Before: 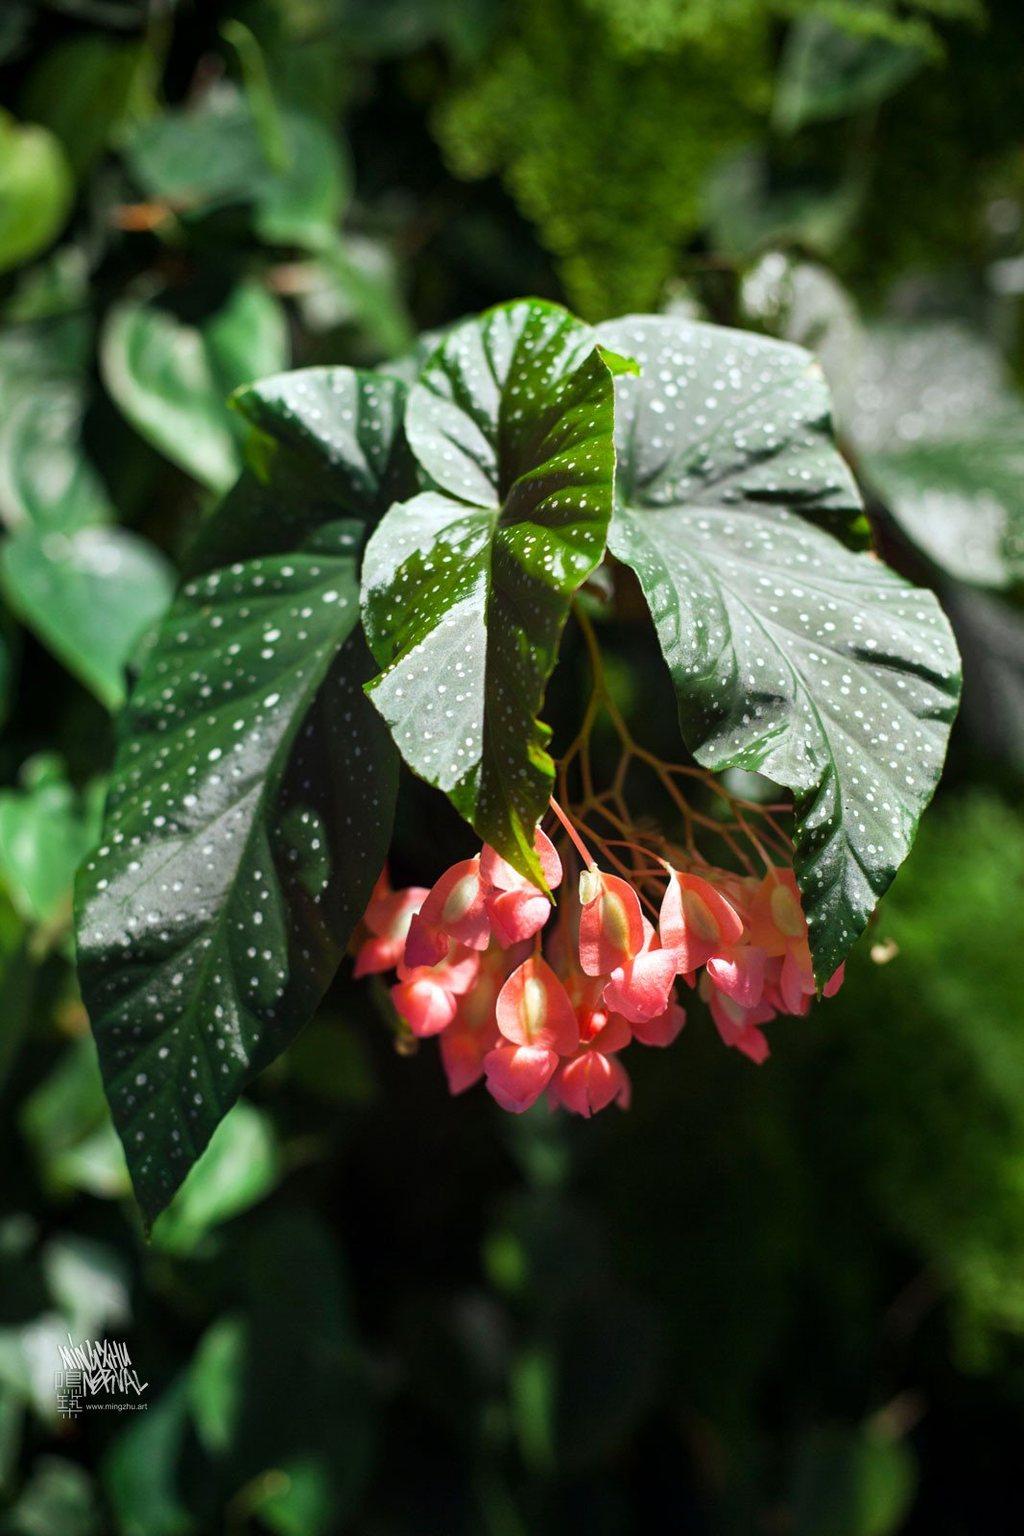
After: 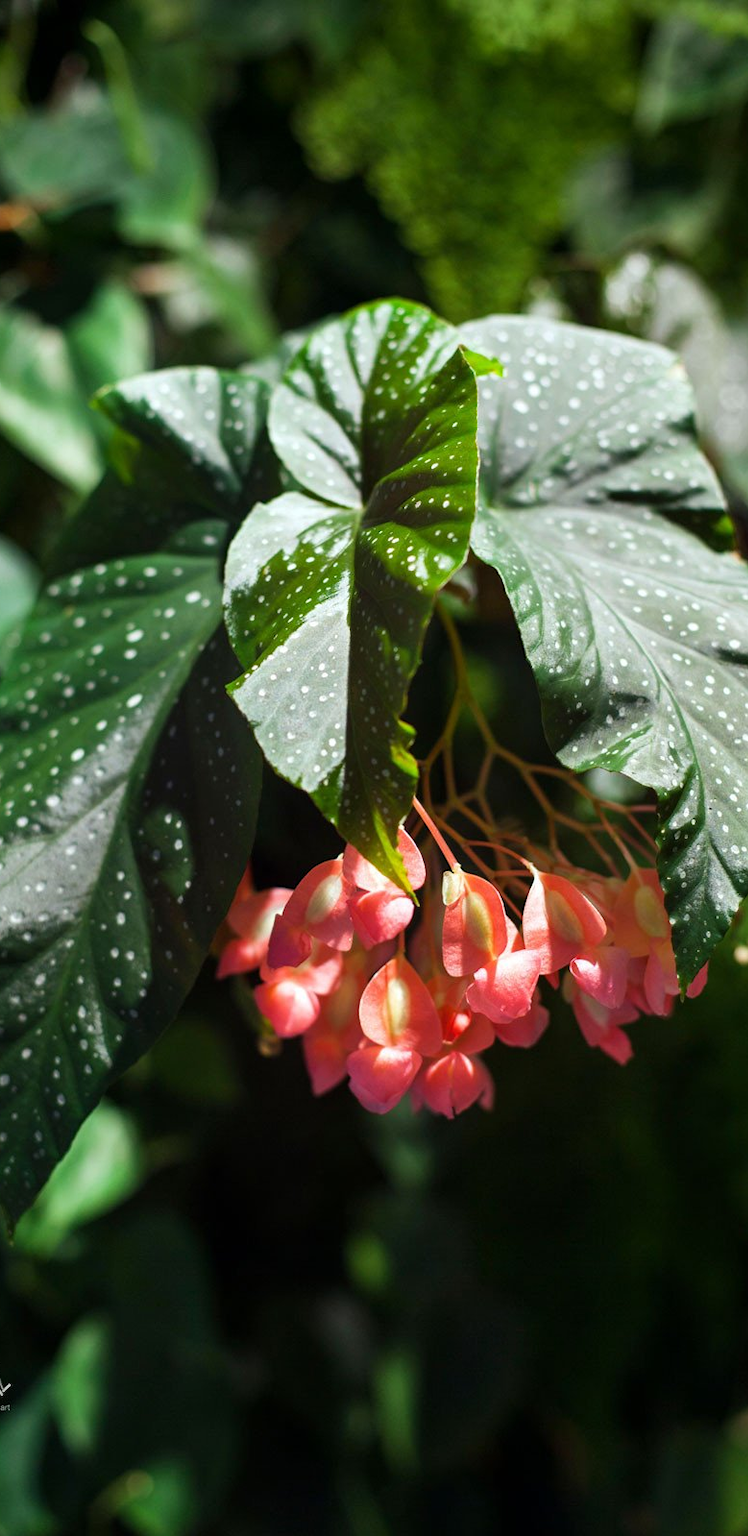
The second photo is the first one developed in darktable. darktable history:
crop: left 13.464%, right 13.462%
